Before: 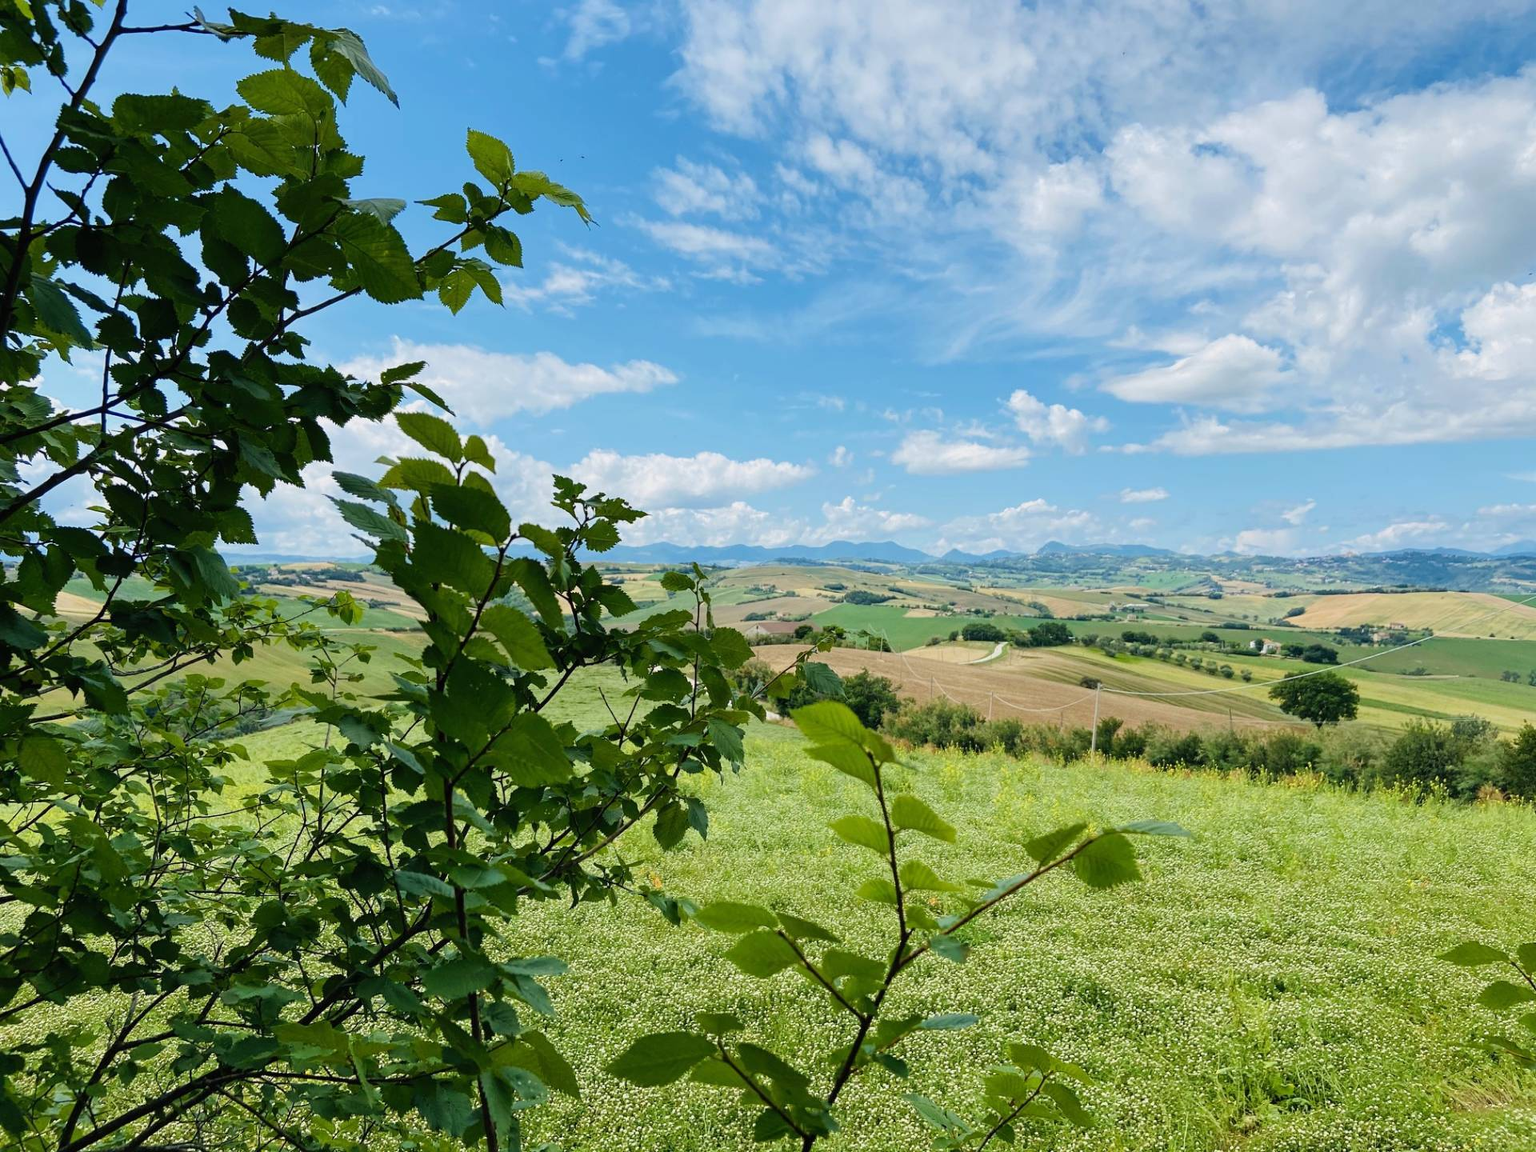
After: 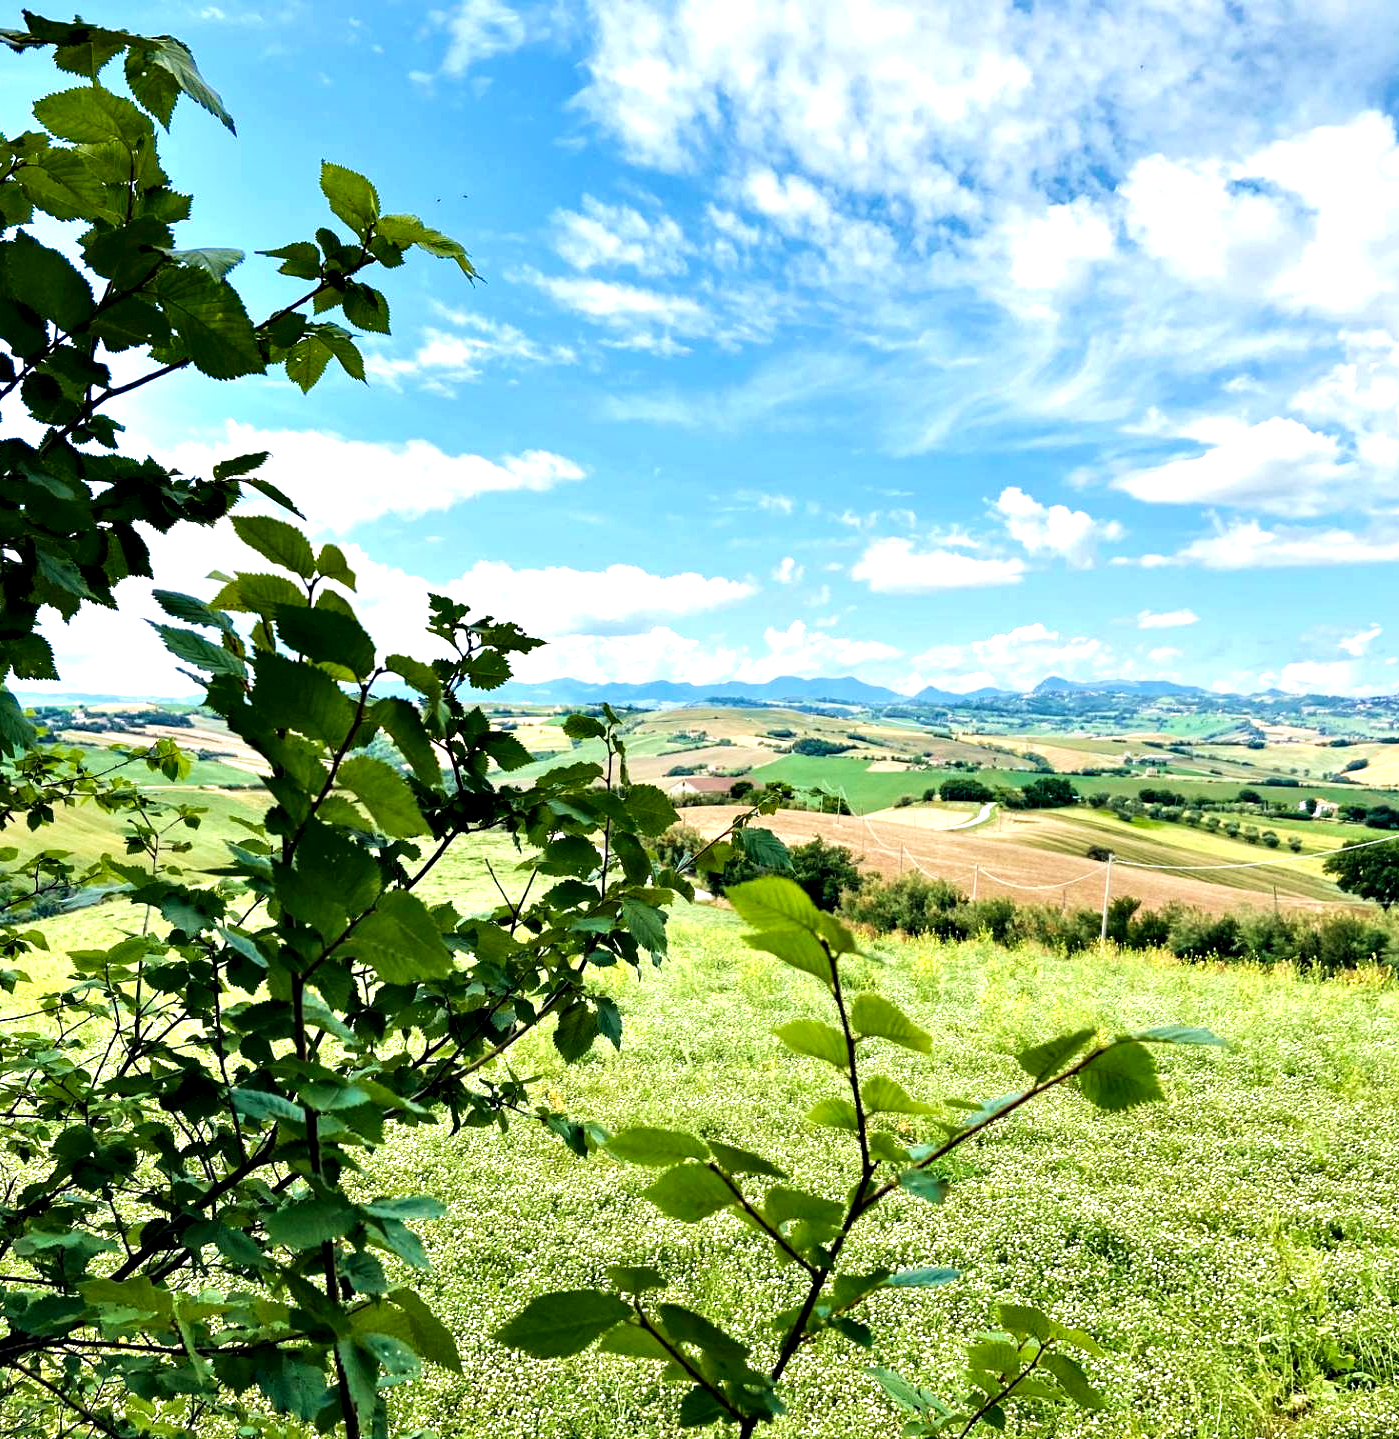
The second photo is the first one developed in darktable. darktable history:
crop: left 13.719%, right 13.416%
velvia: on, module defaults
contrast equalizer: y [[0.6 ×6], [0.55 ×6], [0 ×6], [0 ×6], [0 ×6]]
exposure: black level correction 0, exposure 0.7 EV, compensate highlight preservation false
